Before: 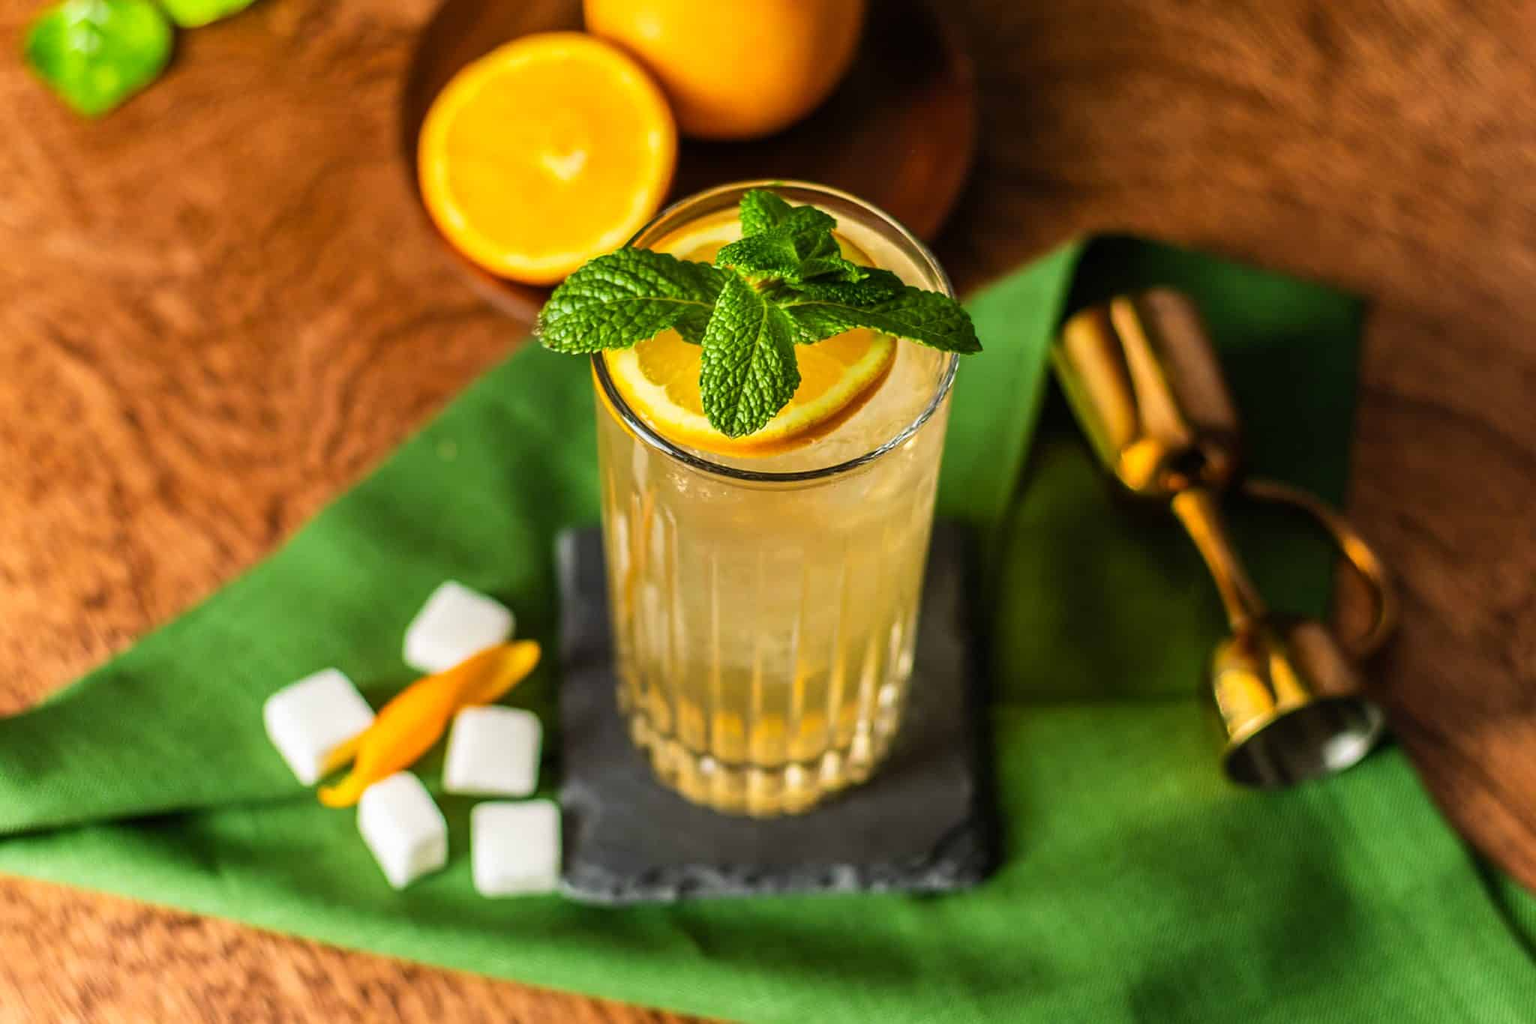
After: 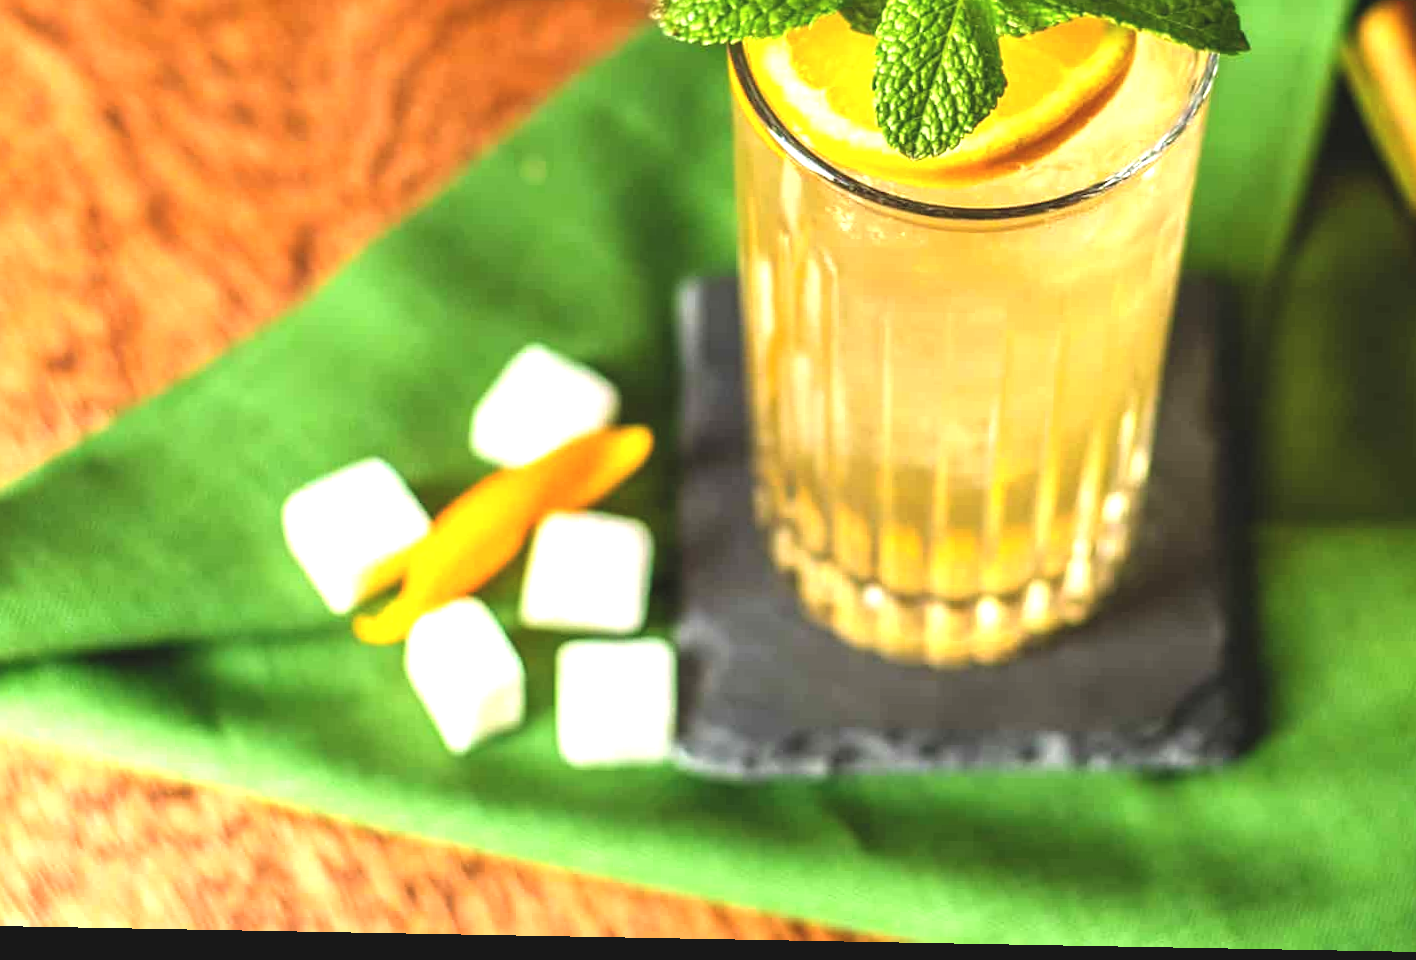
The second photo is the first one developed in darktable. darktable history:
exposure: black level correction -0.005, exposure 1.006 EV, compensate exposure bias true, compensate highlight preservation false
crop and rotate: angle -1.05°, left 3.683%, top 31.526%, right 27.968%
